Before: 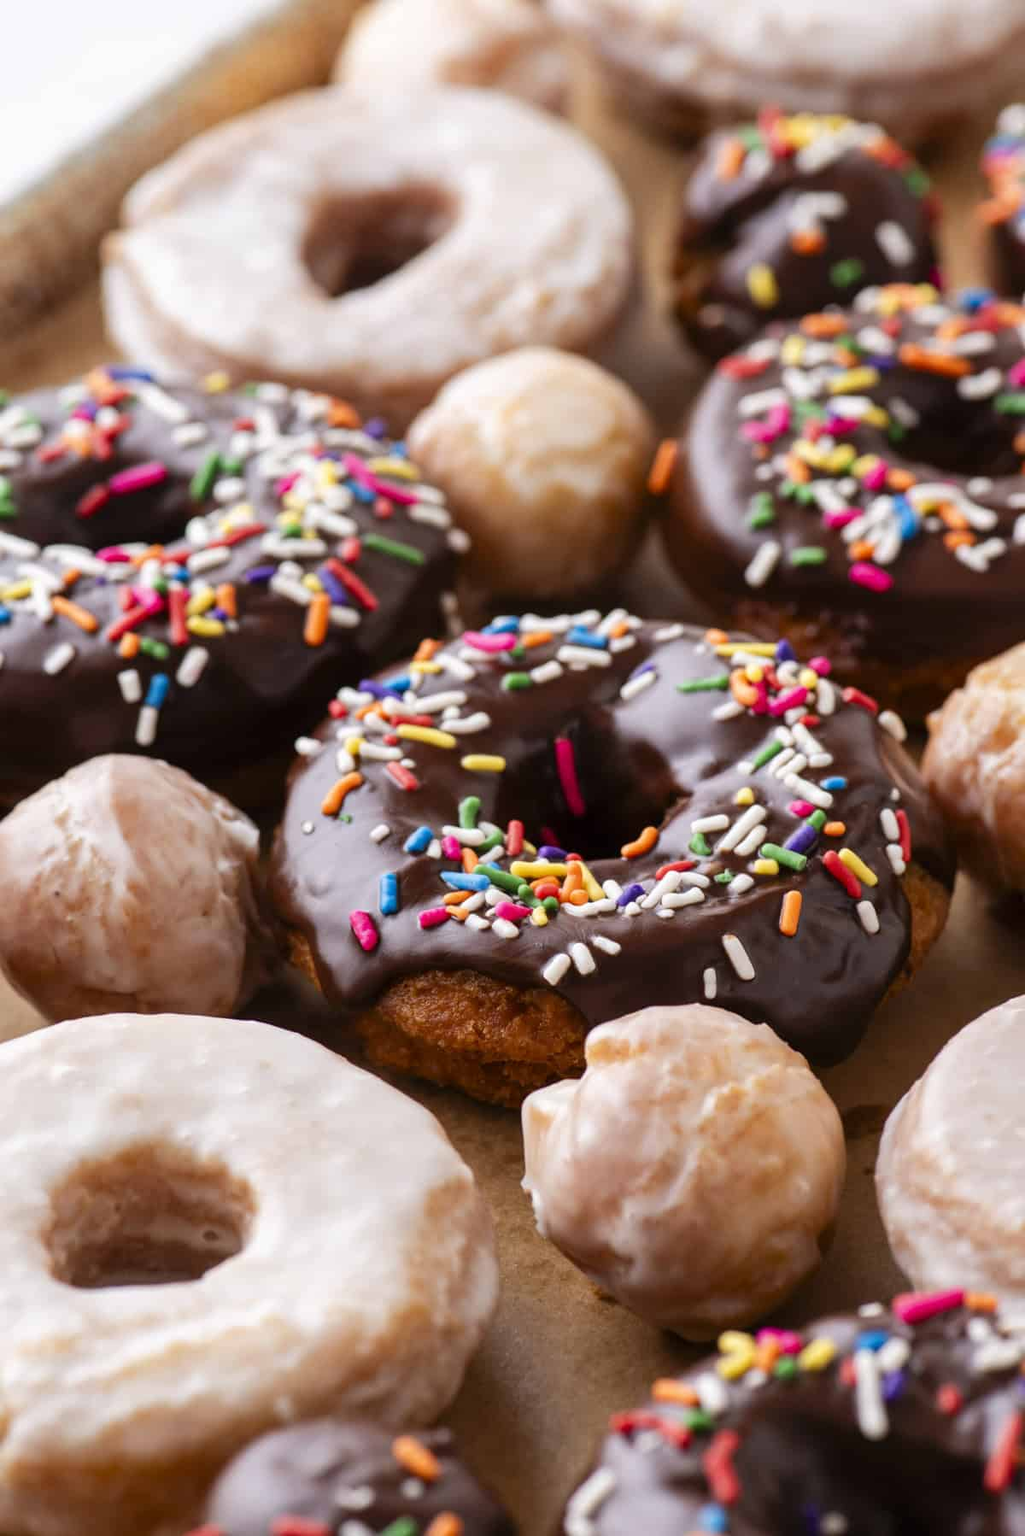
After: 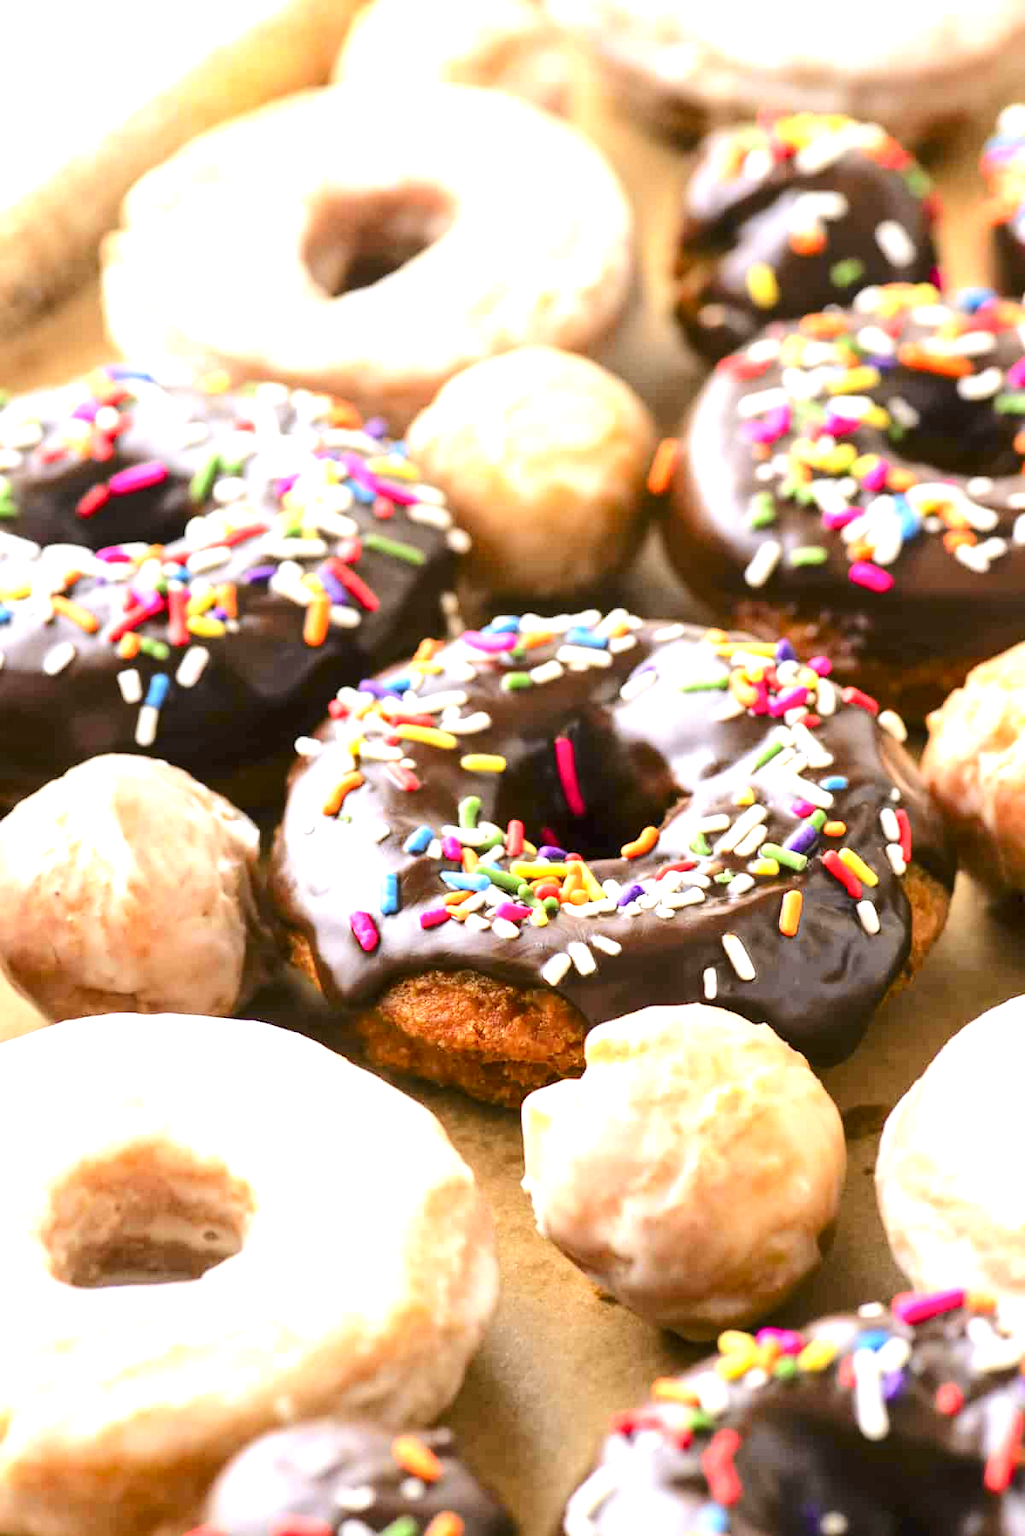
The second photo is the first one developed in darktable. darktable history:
exposure: black level correction 0, exposure 1.391 EV, compensate highlight preservation false
tone curve: curves: ch0 [(0, 0) (0.239, 0.248) (0.508, 0.606) (0.828, 0.878) (1, 1)]; ch1 [(0, 0) (0.401, 0.42) (0.45, 0.464) (0.492, 0.498) (0.511, 0.507) (0.561, 0.549) (0.688, 0.726) (1, 1)]; ch2 [(0, 0) (0.411, 0.433) (0.5, 0.504) (0.545, 0.574) (1, 1)], color space Lab, independent channels, preserve colors none
